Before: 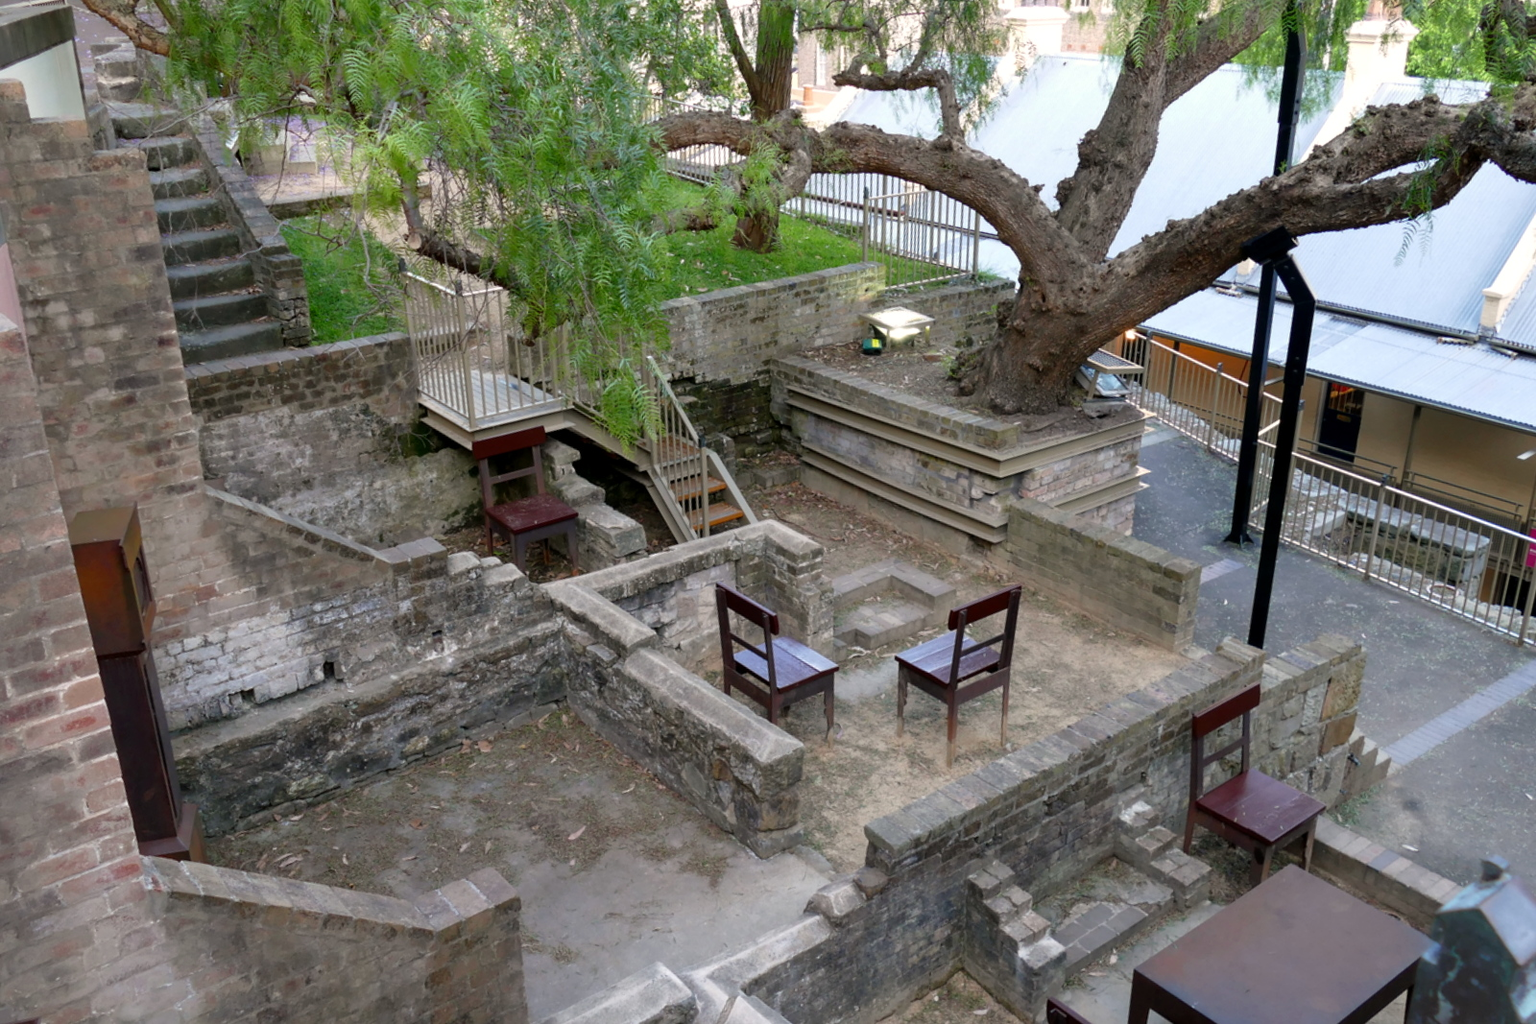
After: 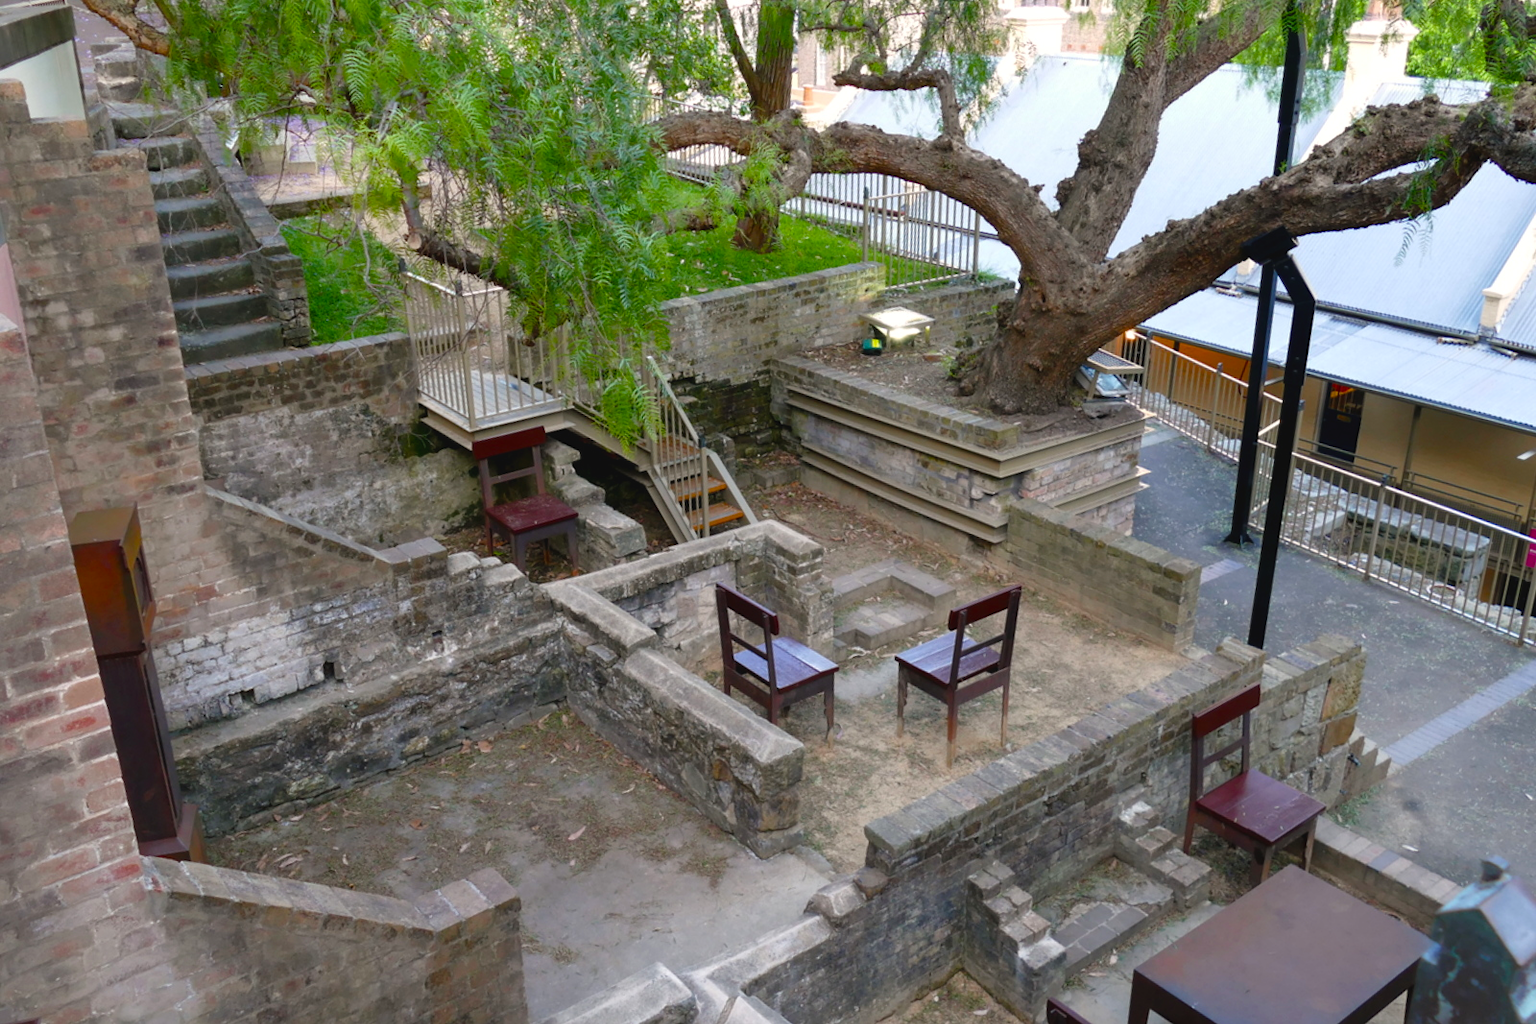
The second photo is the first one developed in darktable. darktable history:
color balance rgb: global offset › luminance 0.468%, global offset › hue 171.6°, perceptual saturation grading › global saturation 35.797%, perceptual saturation grading › shadows 35.289%, global vibrance -23.644%
